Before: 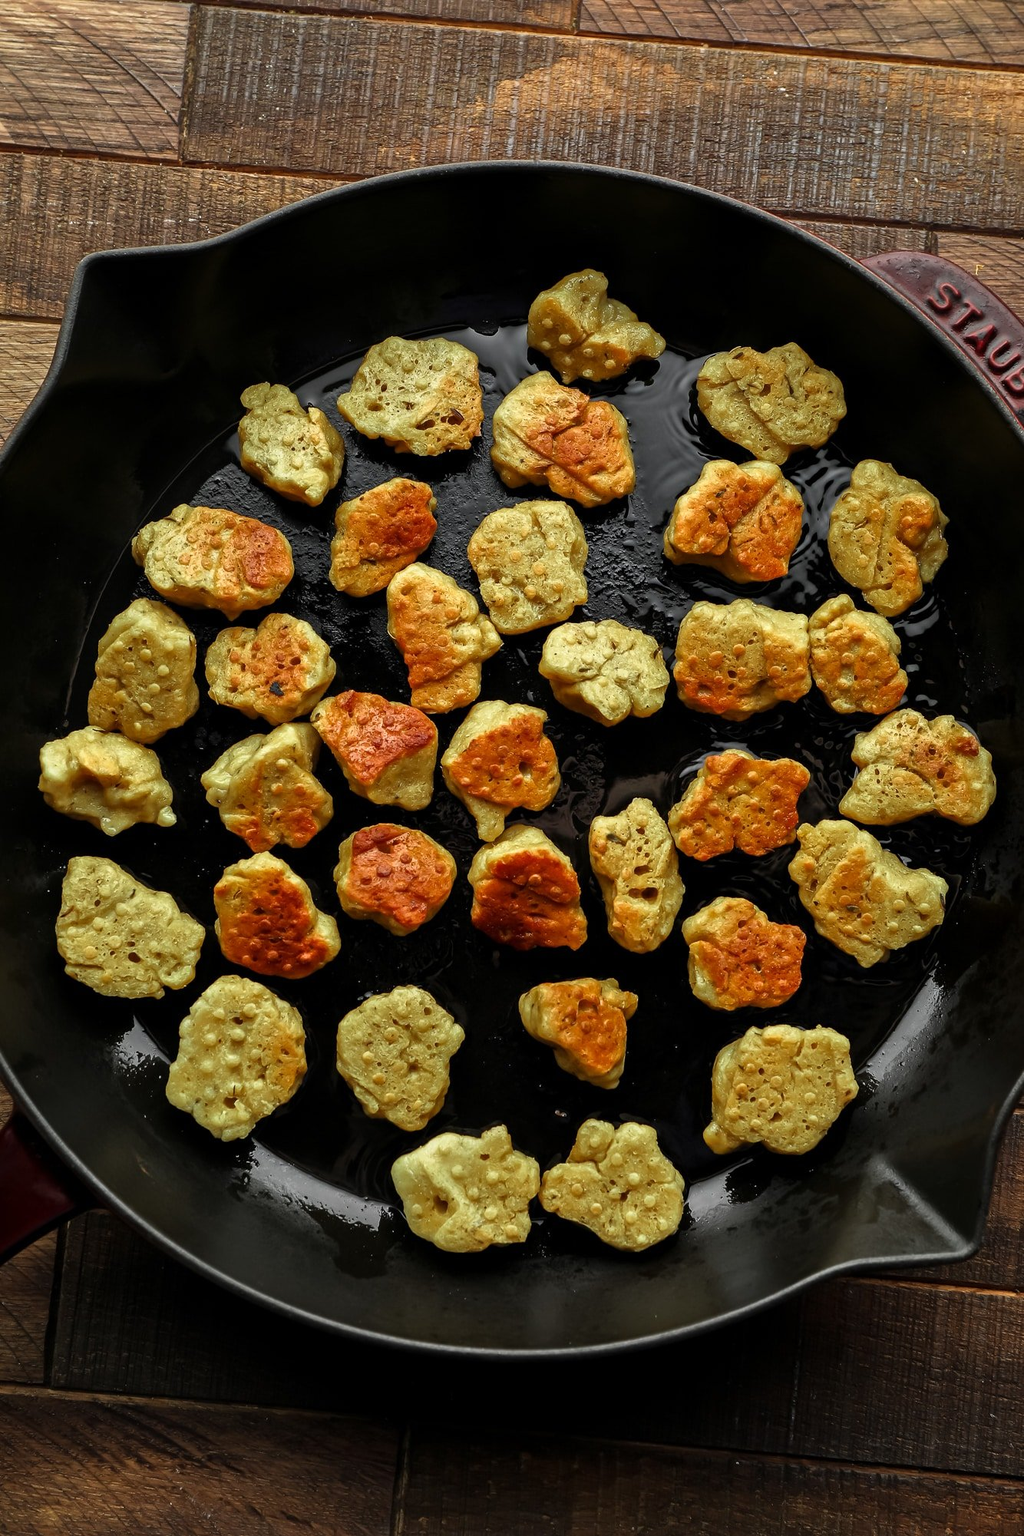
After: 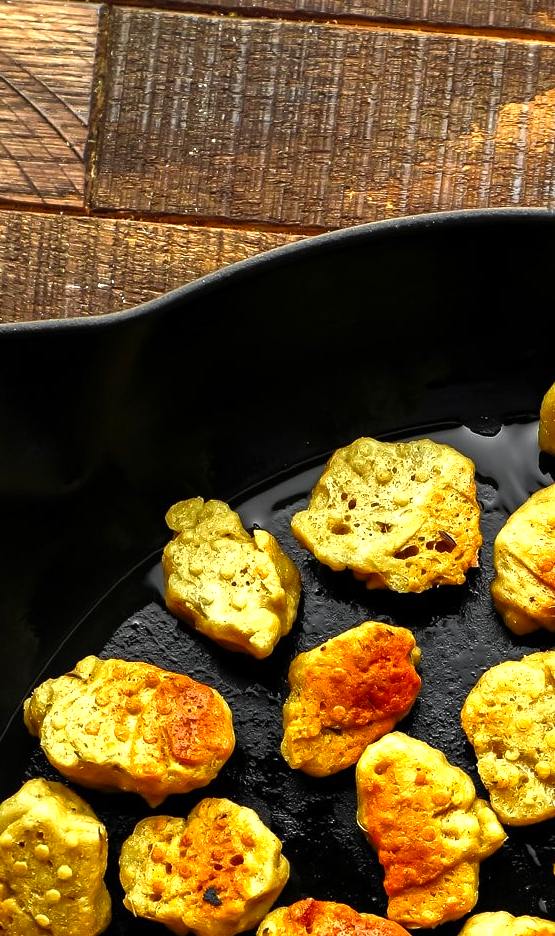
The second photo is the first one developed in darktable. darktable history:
shadows and highlights: shadows 43.11, highlights 6.88
color correction: highlights a* -0.138, highlights b* 0.112
crop and rotate: left 11.164%, top 0.056%, right 47.216%, bottom 53.136%
color zones: curves: ch0 [(0, 0.511) (0.143, 0.531) (0.286, 0.56) (0.429, 0.5) (0.571, 0.5) (0.714, 0.5) (0.857, 0.5) (1, 0.5)]; ch1 [(0, 0.525) (0.143, 0.705) (0.286, 0.715) (0.429, 0.35) (0.571, 0.35) (0.714, 0.35) (0.857, 0.4) (1, 0.4)]; ch2 [(0, 0.572) (0.143, 0.512) (0.286, 0.473) (0.429, 0.45) (0.571, 0.5) (0.714, 0.5) (0.857, 0.518) (1, 0.518)]
tone equalizer: -8 EV -0.725 EV, -7 EV -0.7 EV, -6 EV -0.626 EV, -5 EV -0.391 EV, -3 EV 0.377 EV, -2 EV 0.6 EV, -1 EV 0.687 EV, +0 EV 0.73 EV, edges refinement/feathering 500, mask exposure compensation -1.57 EV, preserve details no
